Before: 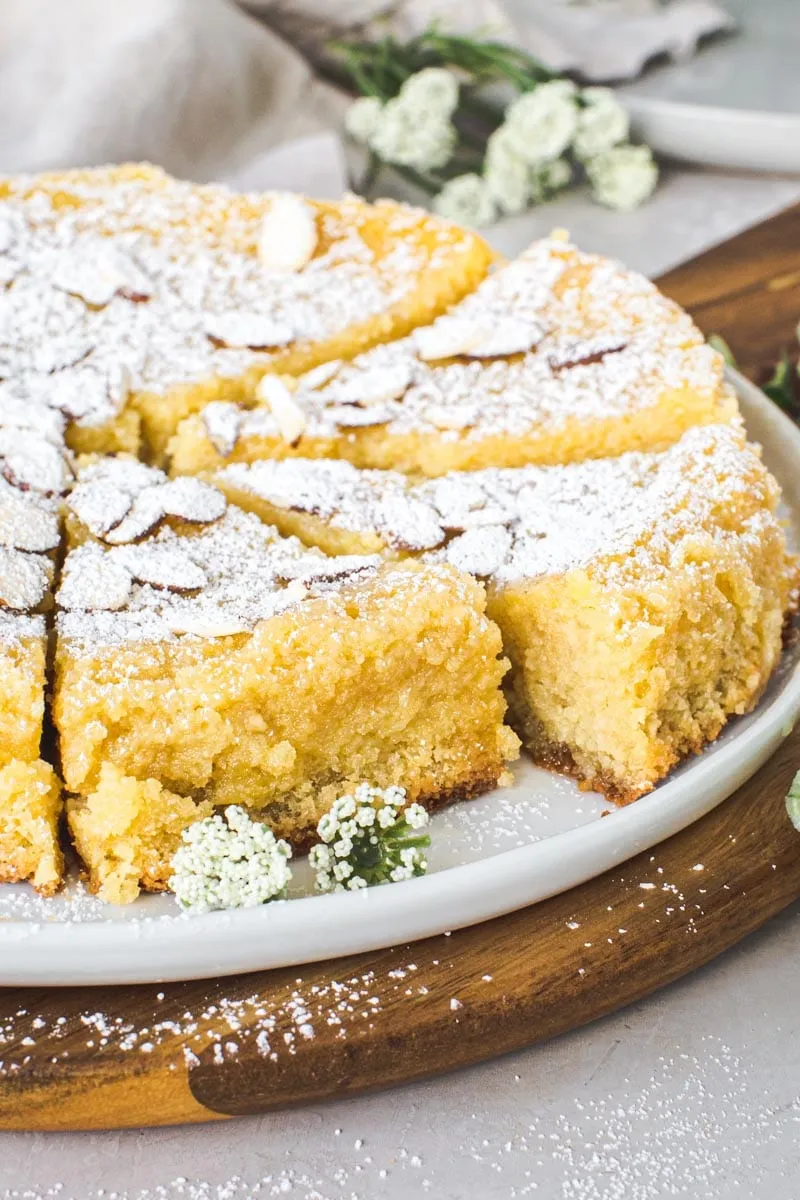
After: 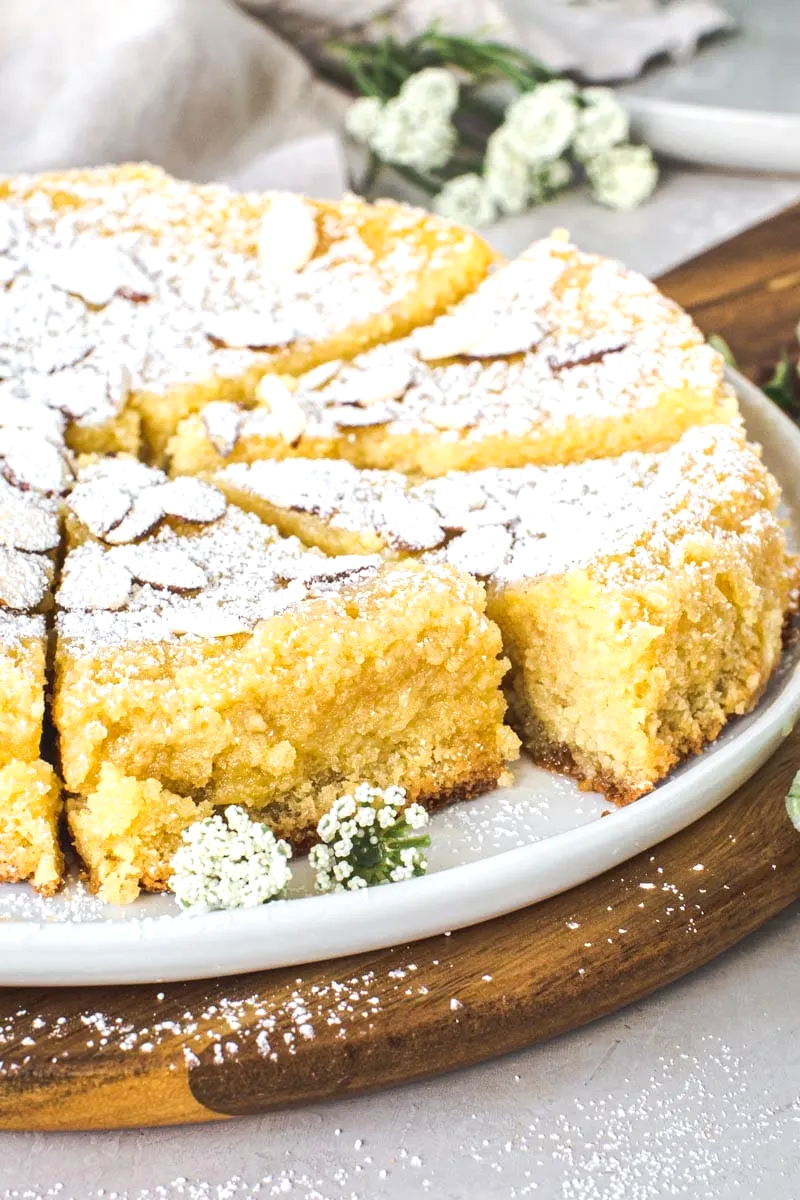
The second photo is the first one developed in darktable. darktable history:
exposure: exposure 0.2 EV, compensate highlight preservation false
local contrast: highlights 100%, shadows 100%, detail 120%, midtone range 0.2
